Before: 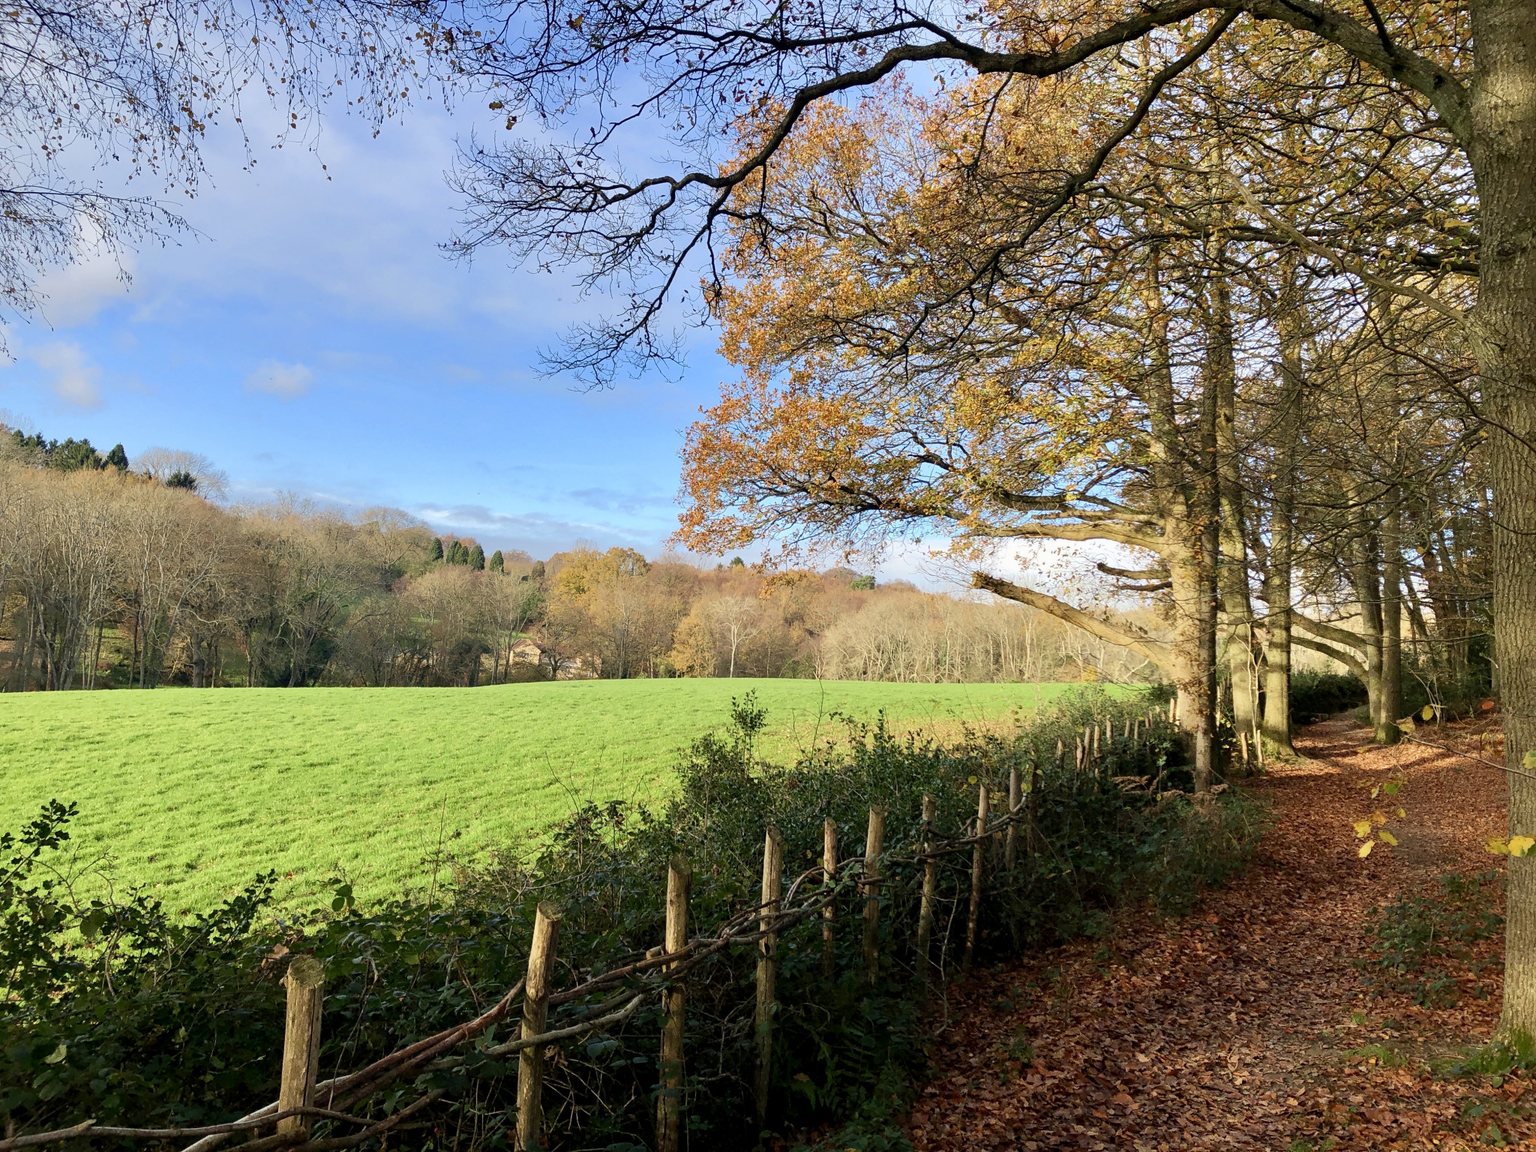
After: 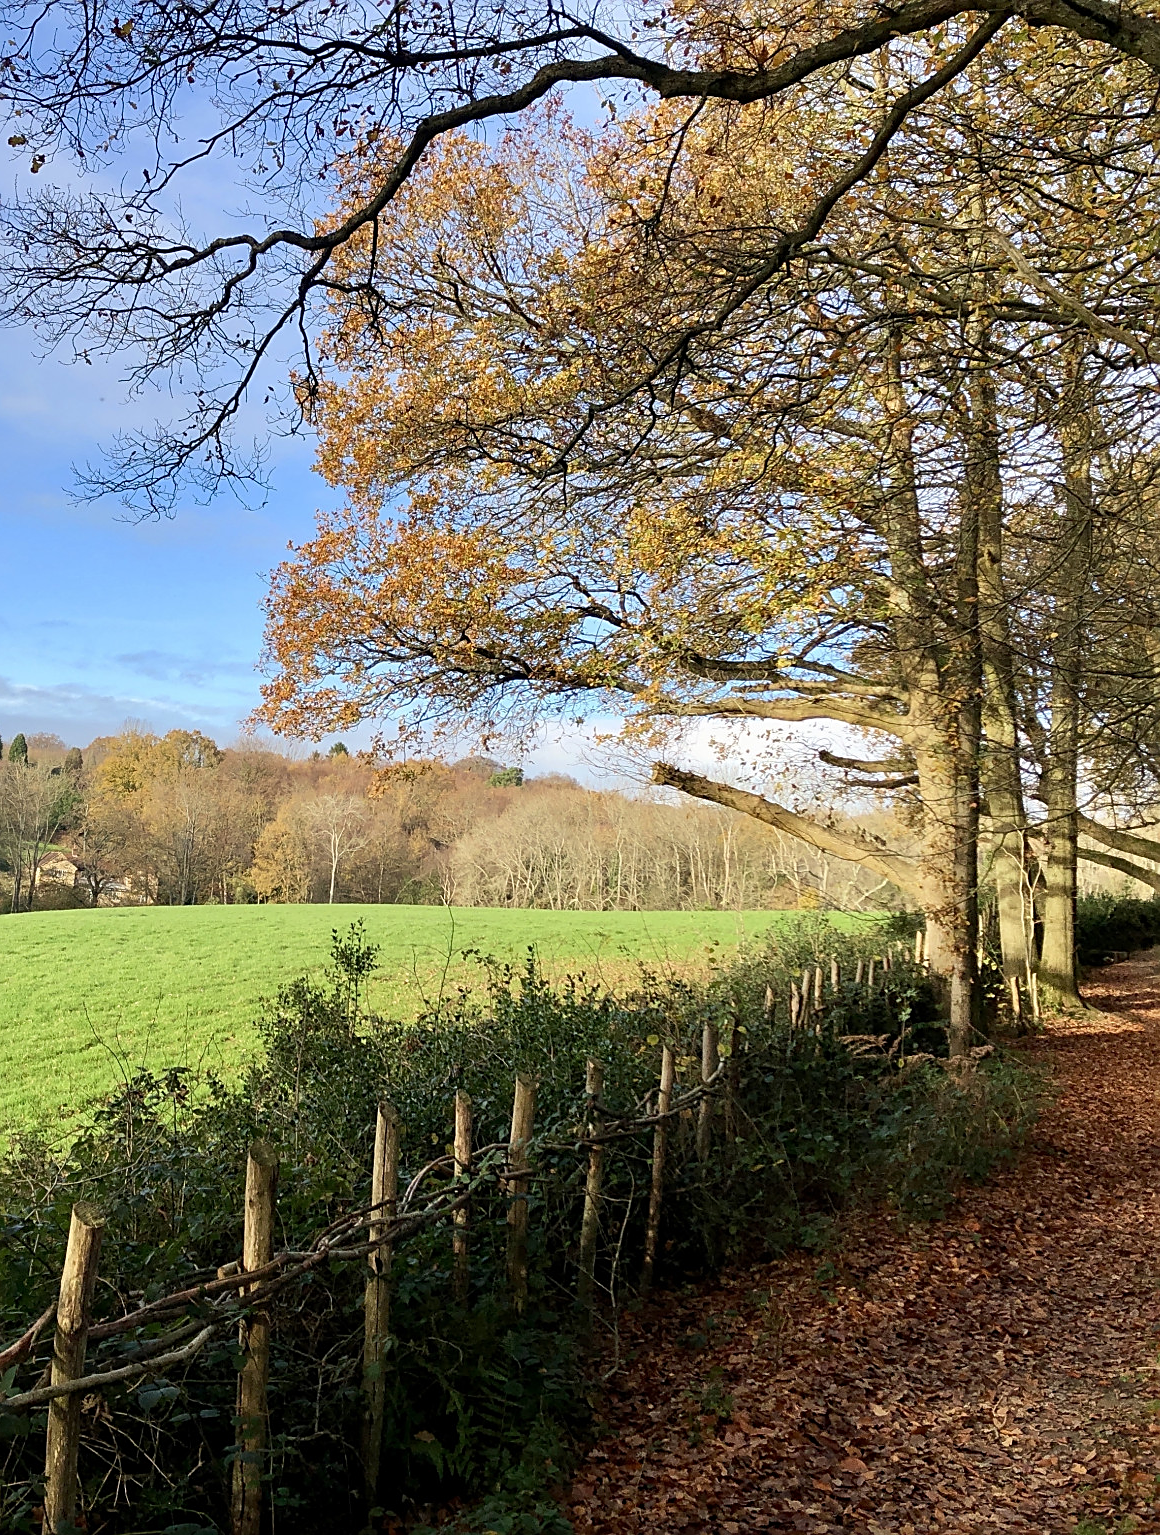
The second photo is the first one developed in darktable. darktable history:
crop: left 31.458%, top 0%, right 11.876%
sharpen: on, module defaults
